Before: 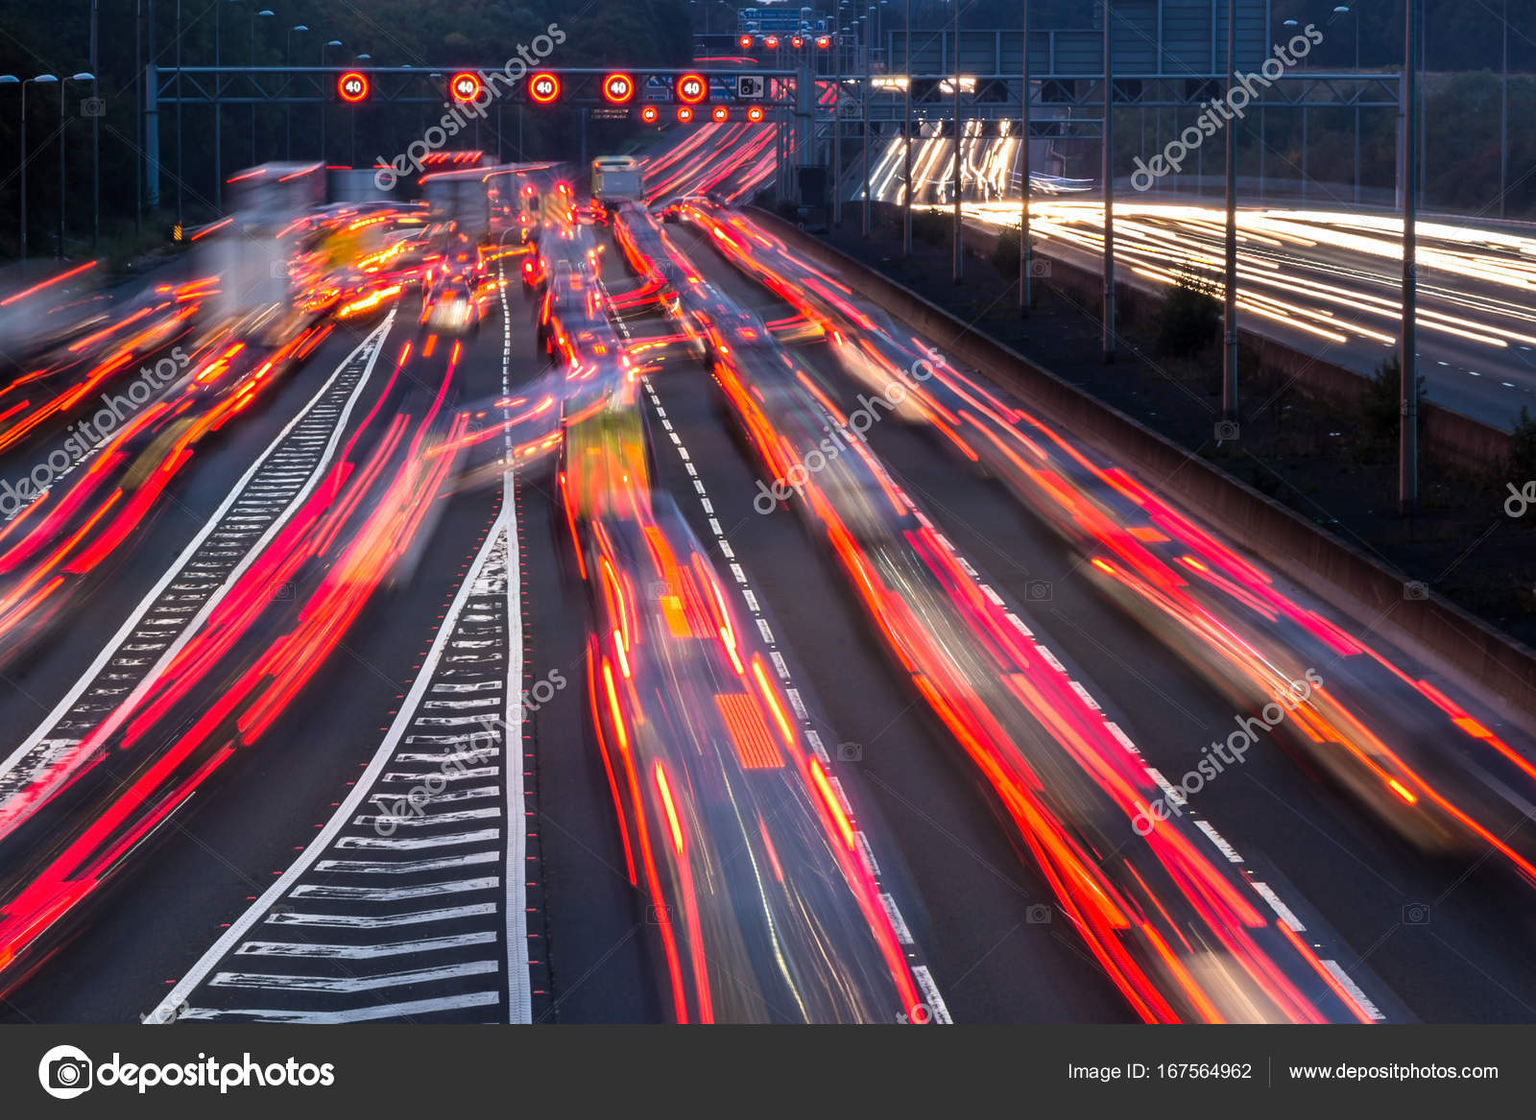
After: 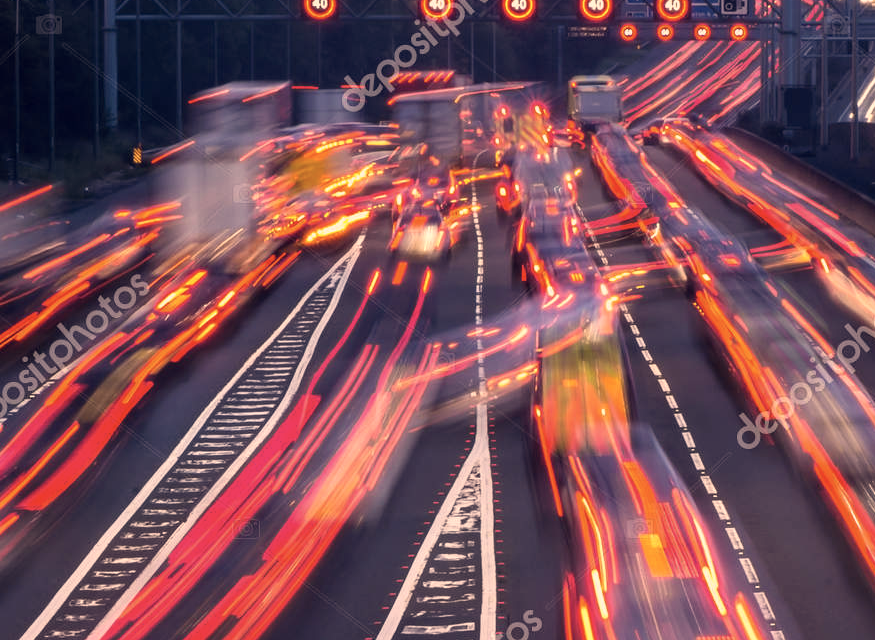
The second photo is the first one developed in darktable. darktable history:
color correction: highlights a* 19.59, highlights b* 27.49, shadows a* 3.46, shadows b* -17.28, saturation 0.73
crop and rotate: left 3.047%, top 7.509%, right 42.236%, bottom 37.598%
tone equalizer: on, module defaults
